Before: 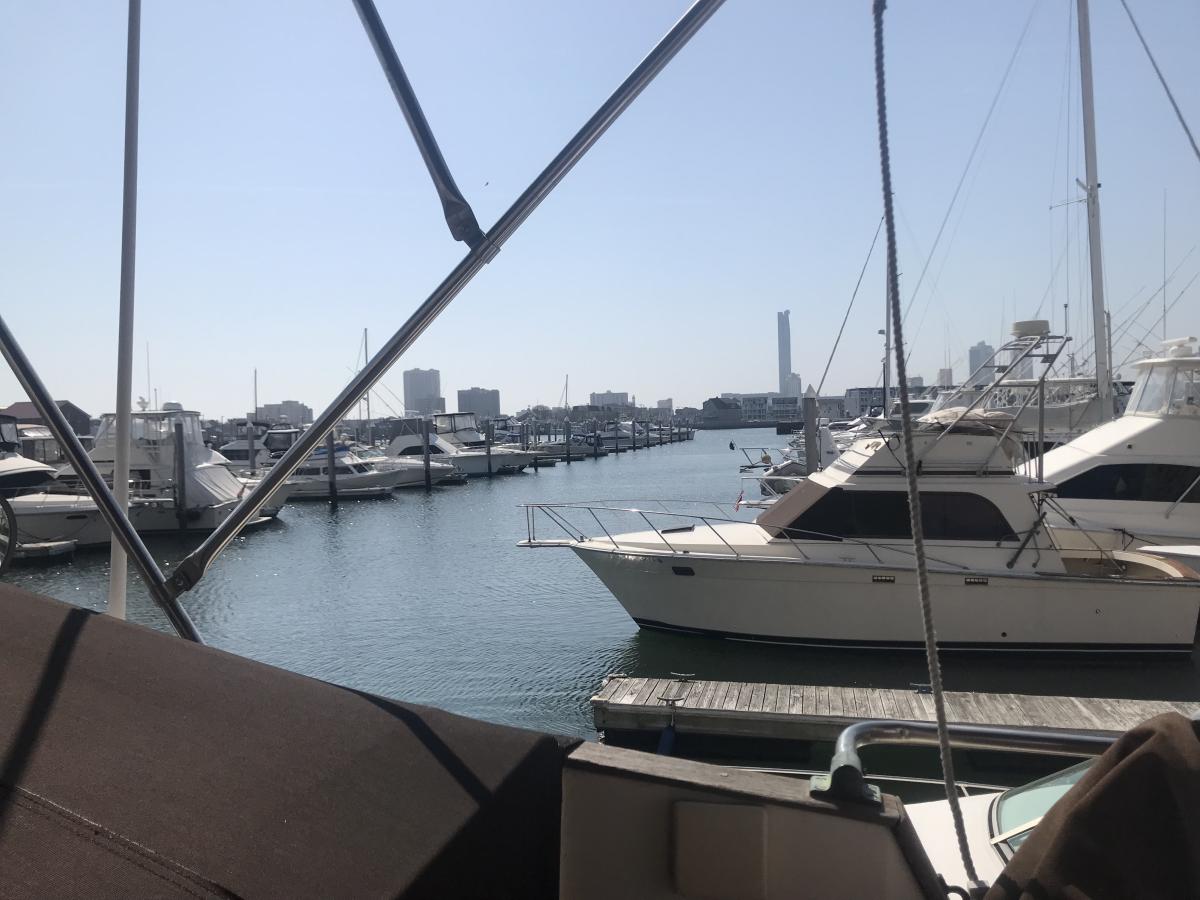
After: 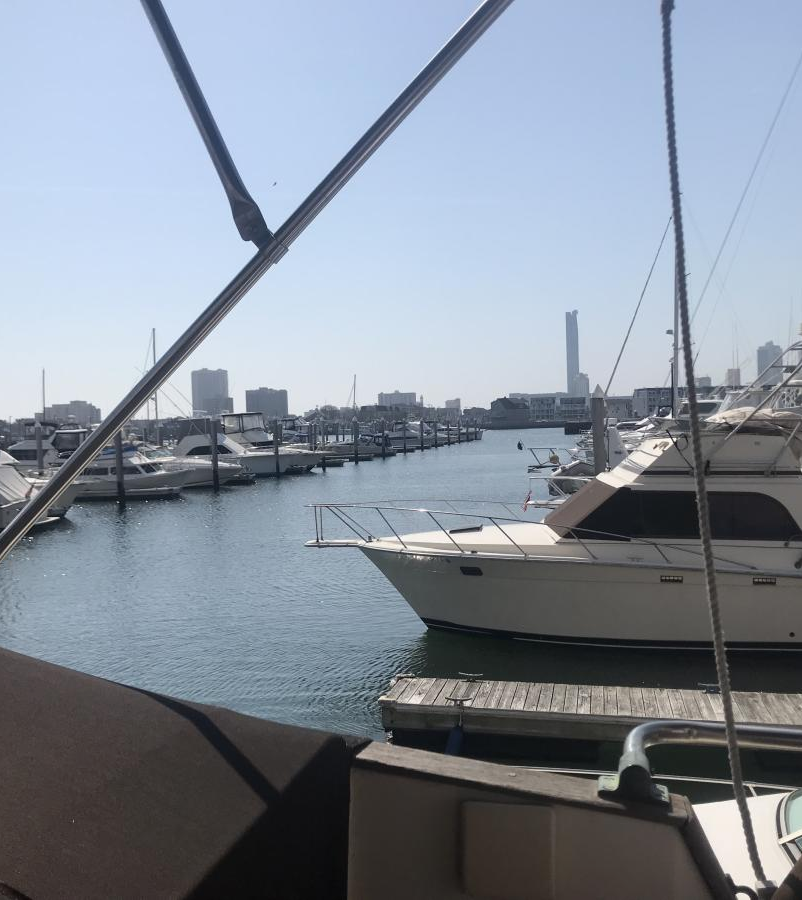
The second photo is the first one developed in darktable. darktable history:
exposure: exposure -0.021 EV, compensate highlight preservation false
crop and rotate: left 17.732%, right 15.423%
